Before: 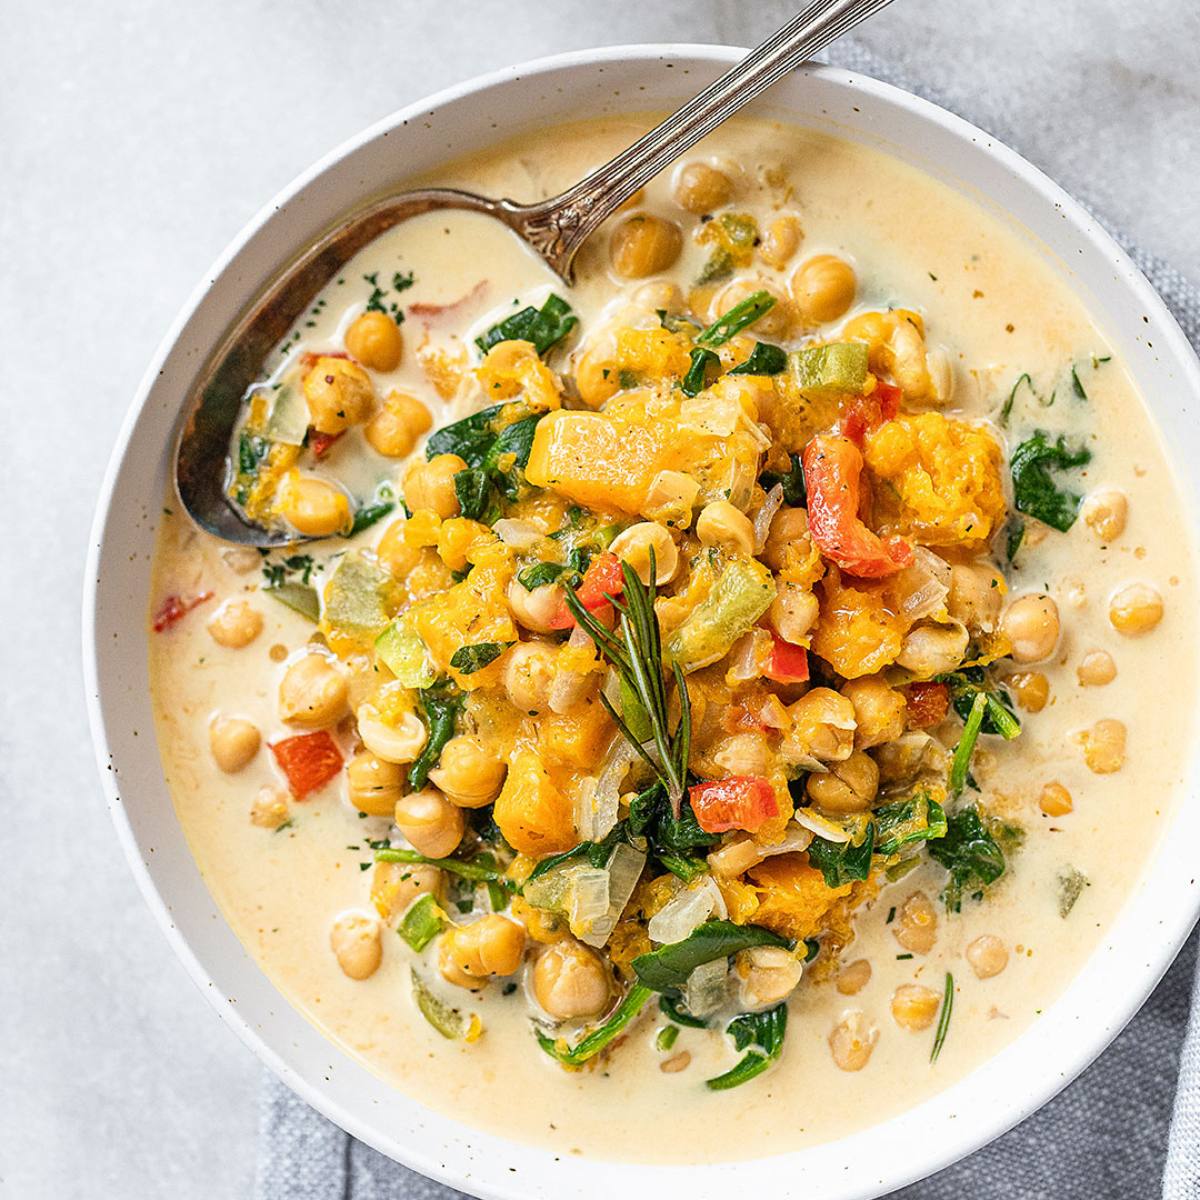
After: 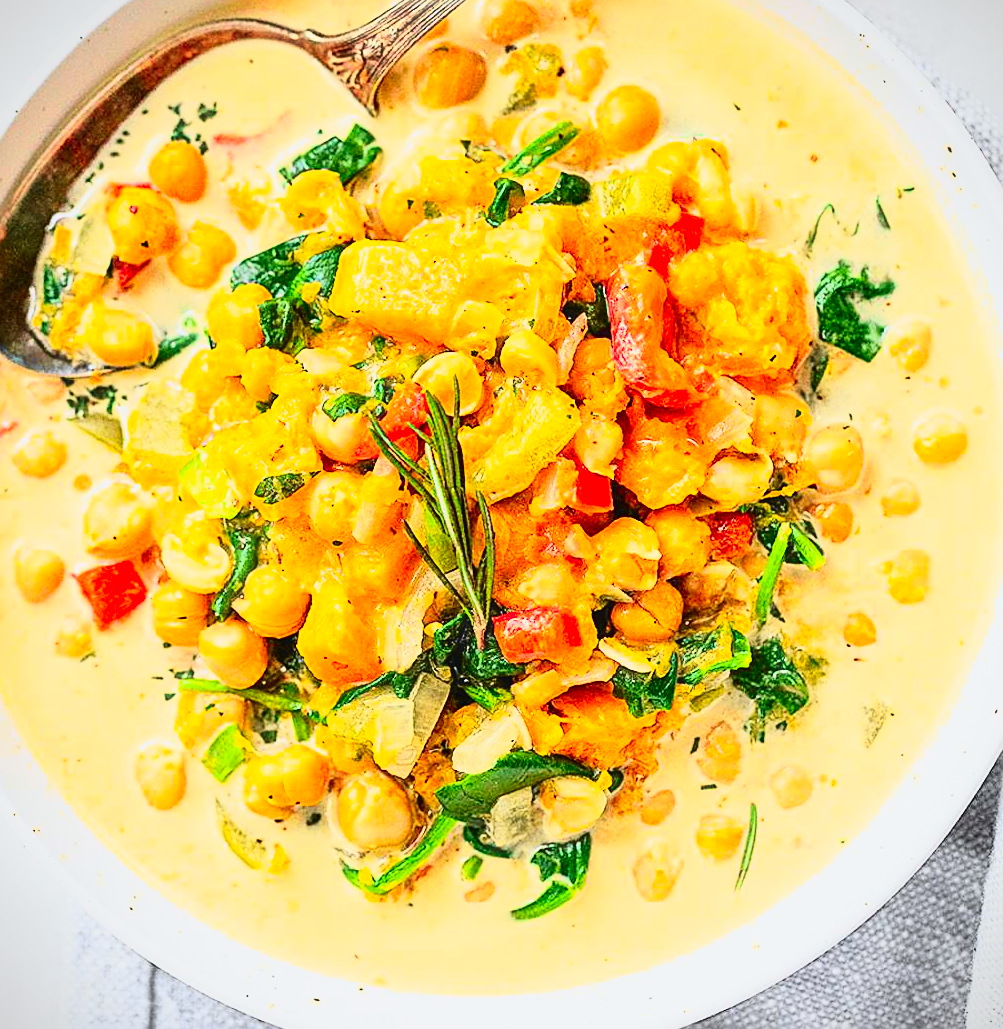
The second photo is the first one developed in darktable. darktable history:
contrast brightness saturation: contrast 0.198, brightness 0.195, saturation 0.786
tone curve: curves: ch0 [(0, 0.026) (0.058, 0.036) (0.246, 0.214) (0.437, 0.498) (0.55, 0.644) (0.657, 0.767) (0.822, 0.9) (1, 0.961)]; ch1 [(0, 0) (0.346, 0.307) (0.408, 0.369) (0.453, 0.457) (0.476, 0.489) (0.502, 0.498) (0.521, 0.515) (0.537, 0.531) (0.612, 0.641) (0.676, 0.728) (1, 1)]; ch2 [(0, 0) (0.346, 0.34) (0.434, 0.46) (0.485, 0.494) (0.5, 0.494) (0.511, 0.508) (0.537, 0.564) (0.579, 0.599) (0.663, 0.67) (1, 1)], color space Lab, independent channels, preserve colors none
haze removal: strength -0.099, compatibility mode true, adaptive false
crop: left 16.372%, top 14.246%
sharpen: on, module defaults
vignetting: fall-off start 99.16%, fall-off radius 65.34%, brightness -0.347, automatic ratio true, dithering 8-bit output
